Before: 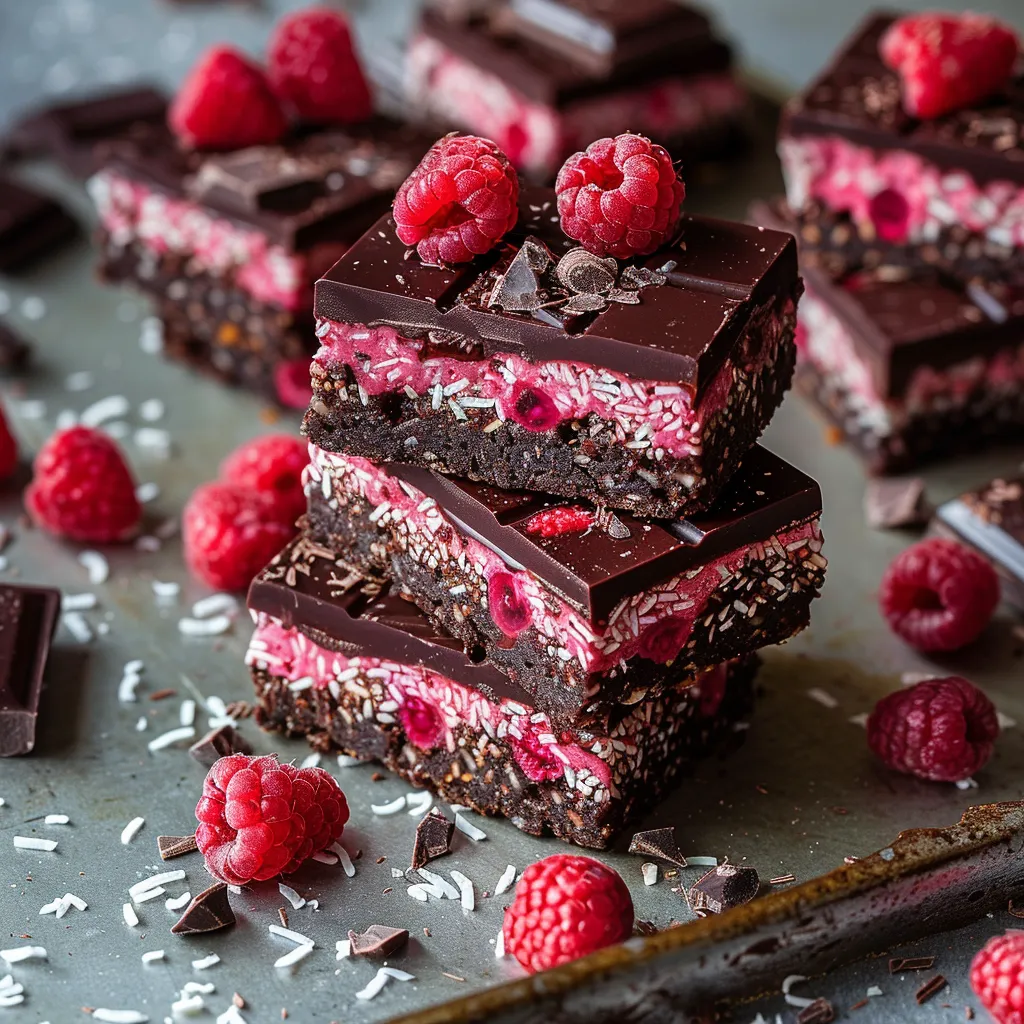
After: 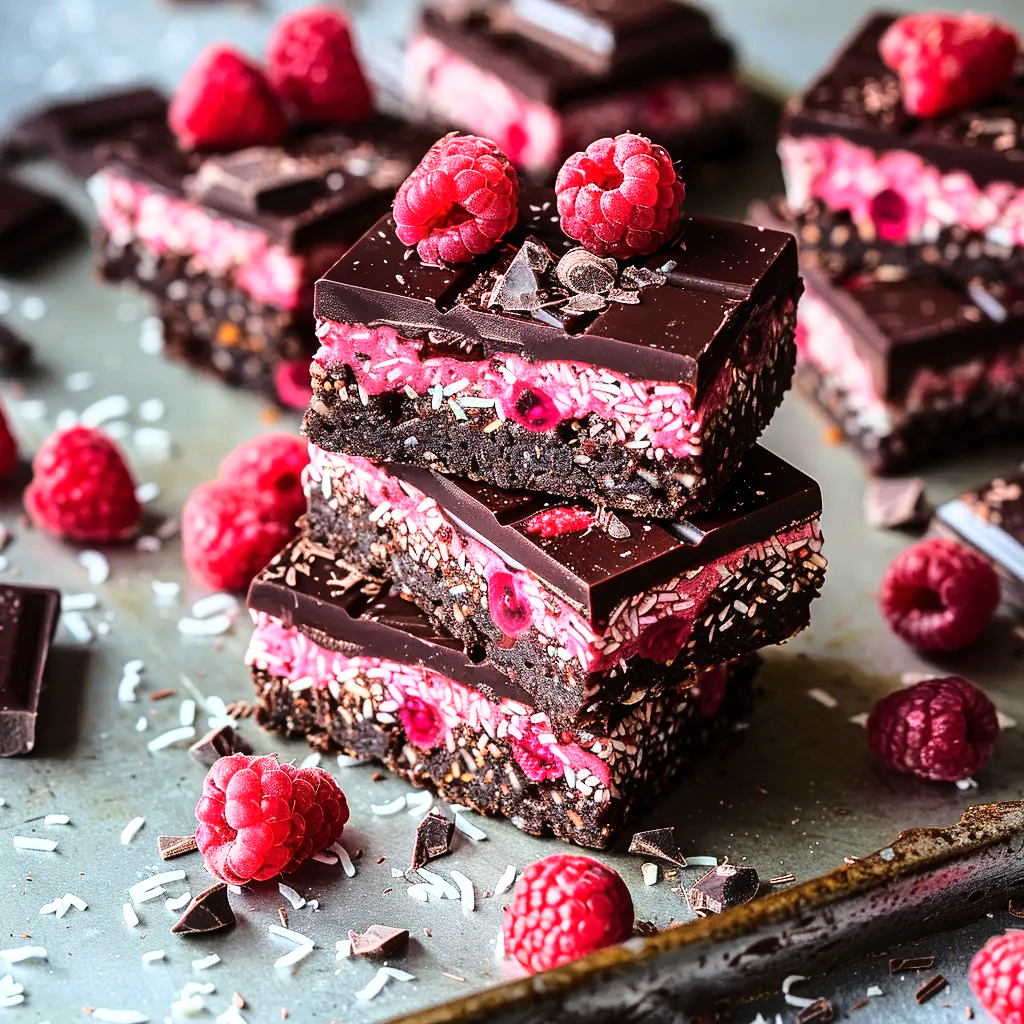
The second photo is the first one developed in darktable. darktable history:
base curve: curves: ch0 [(0, 0) (0.028, 0.03) (0.105, 0.232) (0.387, 0.748) (0.754, 0.968) (1, 1)]
